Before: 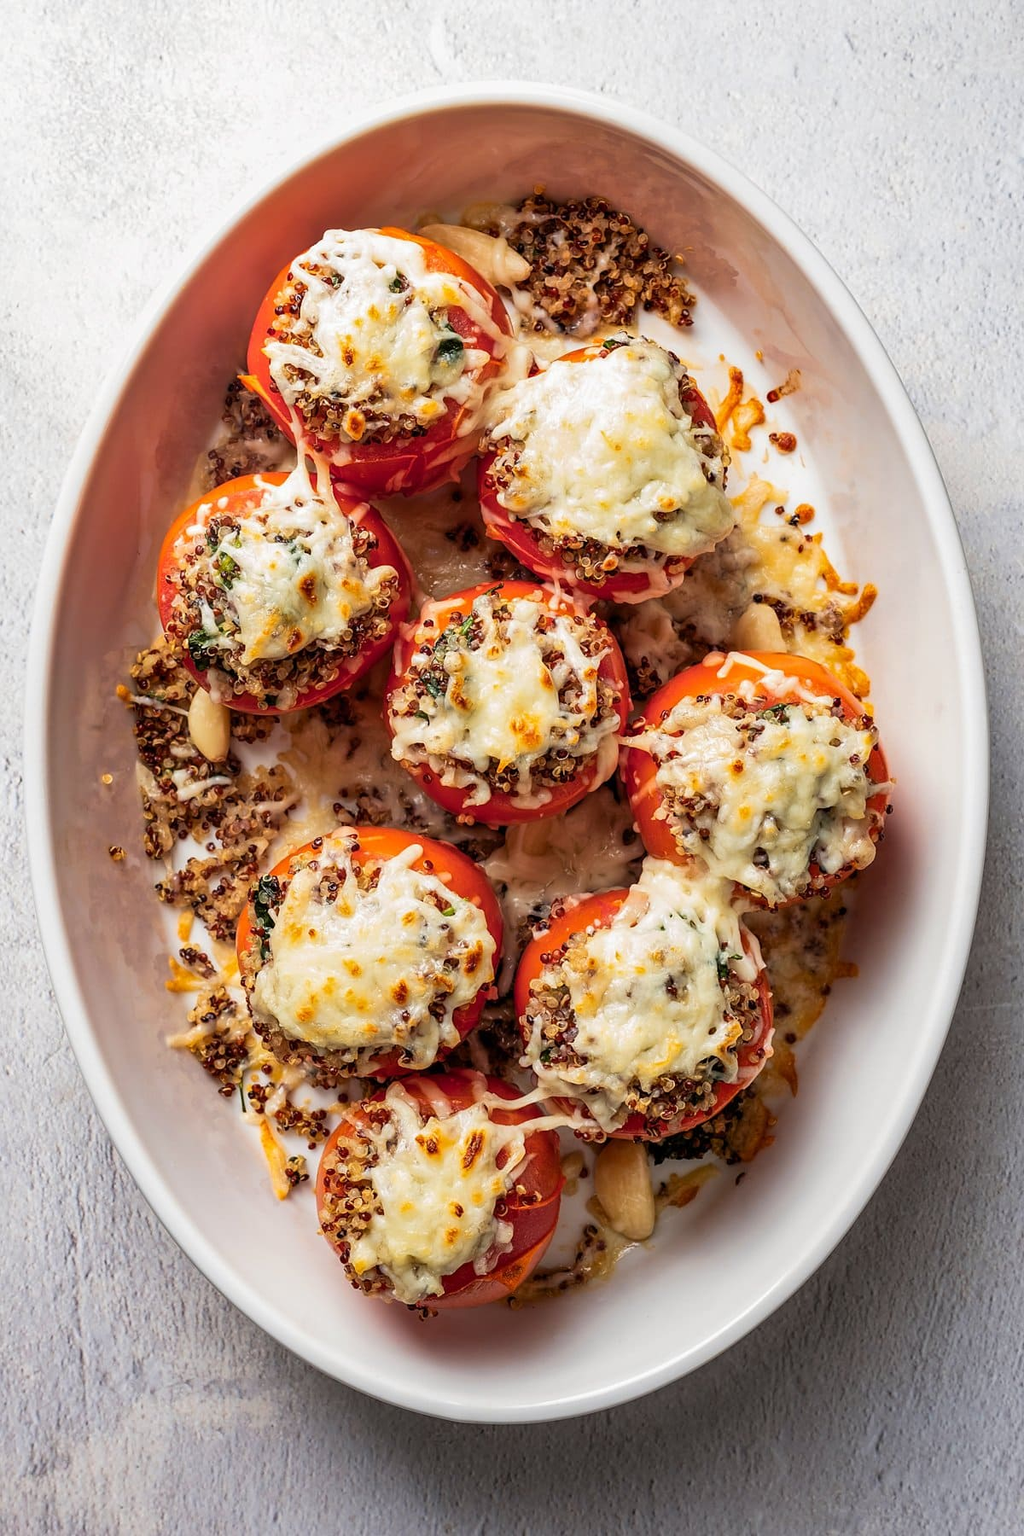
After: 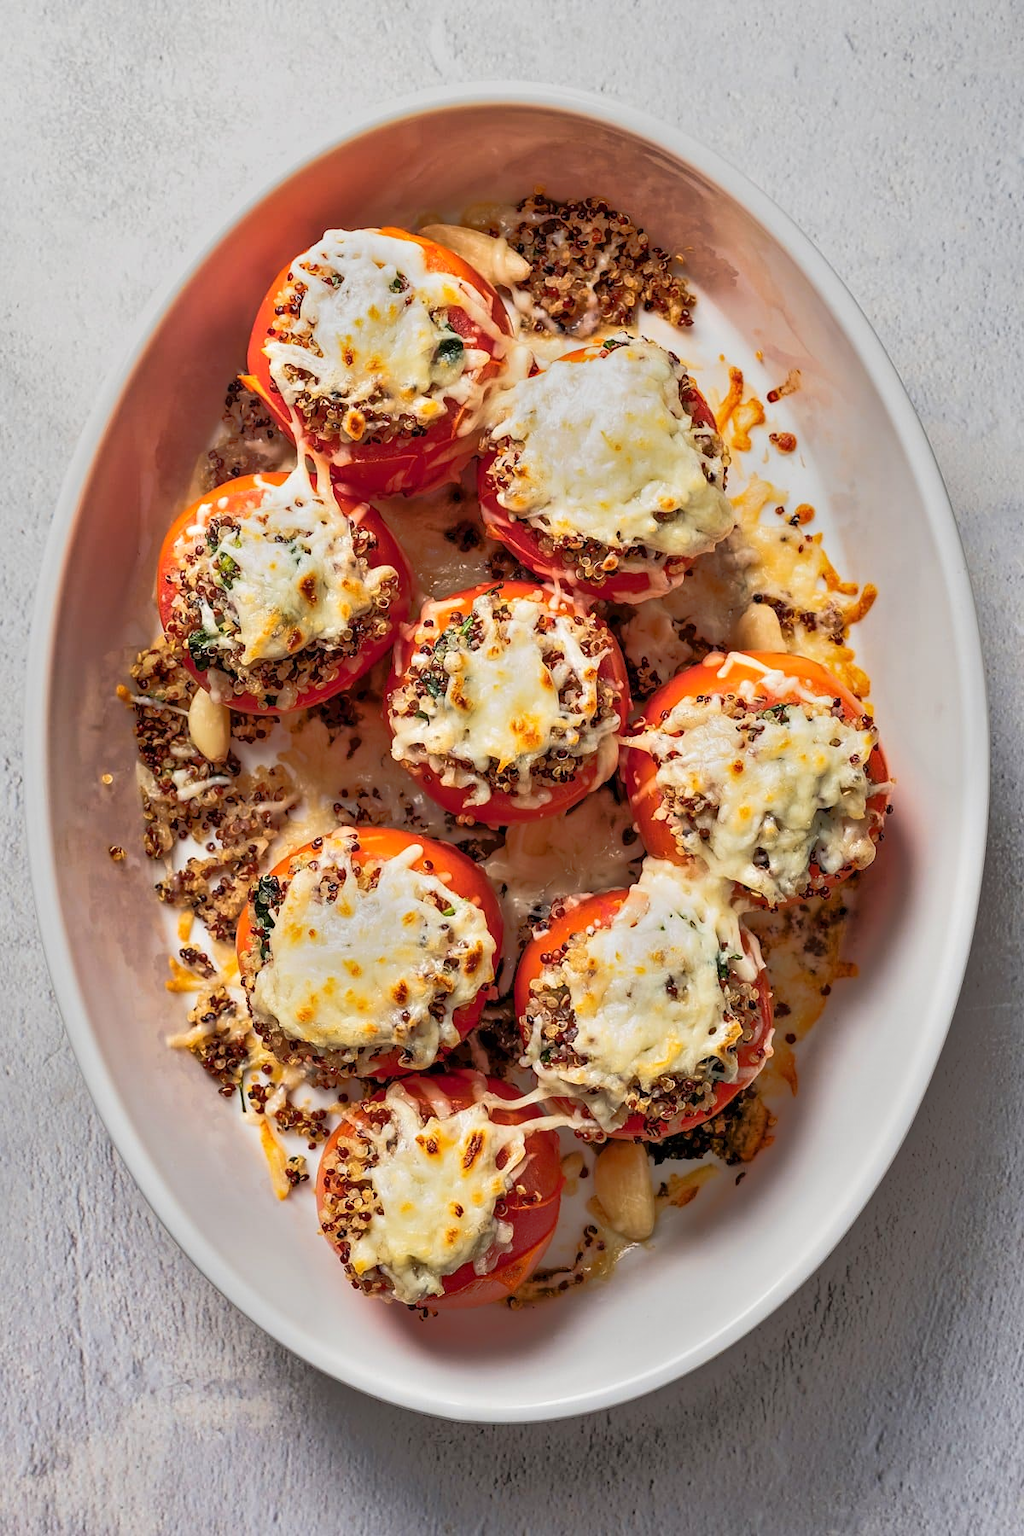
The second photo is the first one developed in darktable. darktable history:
tone equalizer: -7 EV -0.658 EV, -6 EV 0.988 EV, -5 EV -0.478 EV, -4 EV 0.448 EV, -3 EV 0.424 EV, -2 EV 0.167 EV, -1 EV -0.127 EV, +0 EV -0.391 EV
